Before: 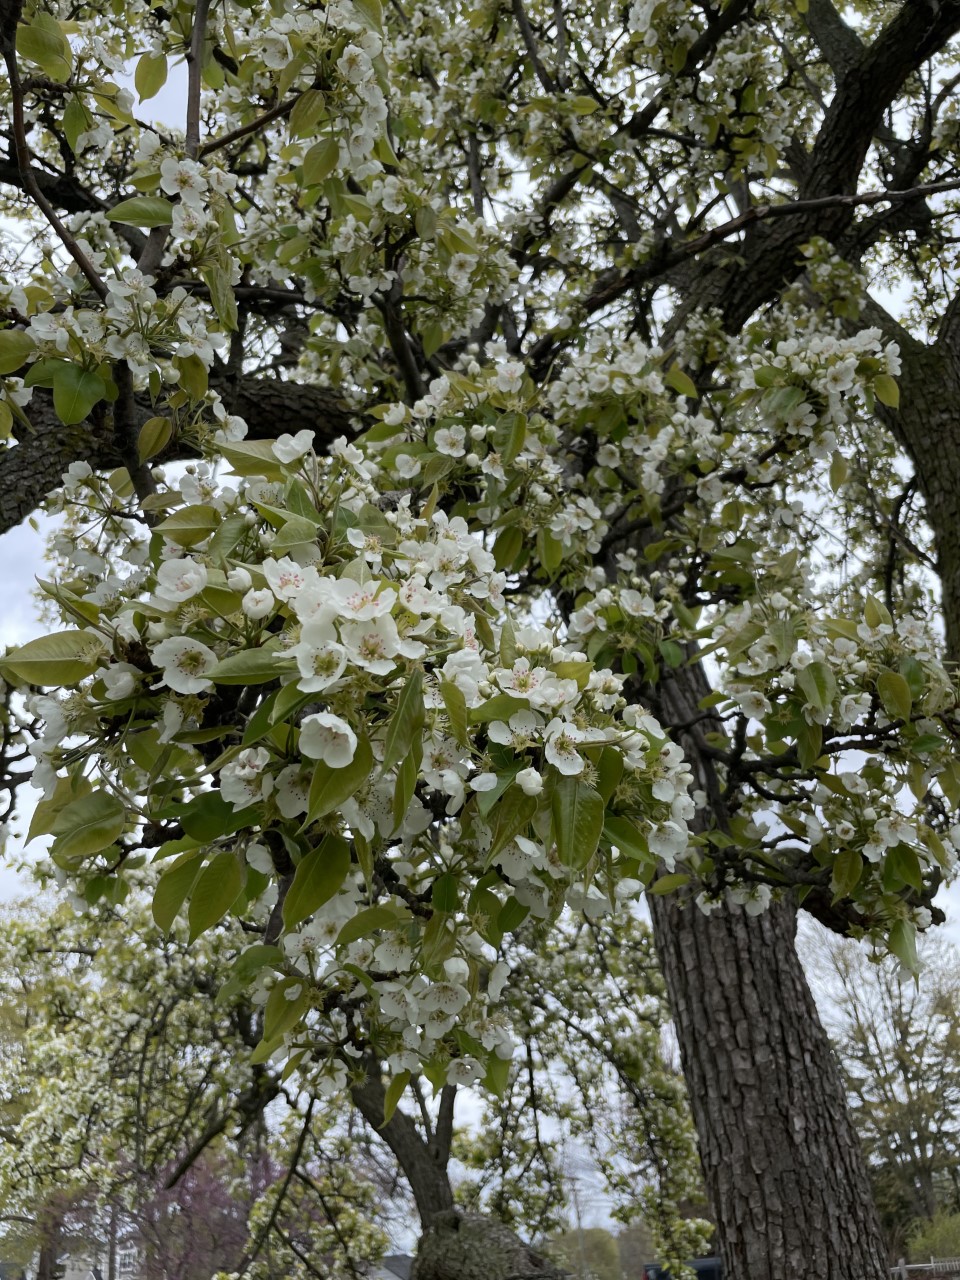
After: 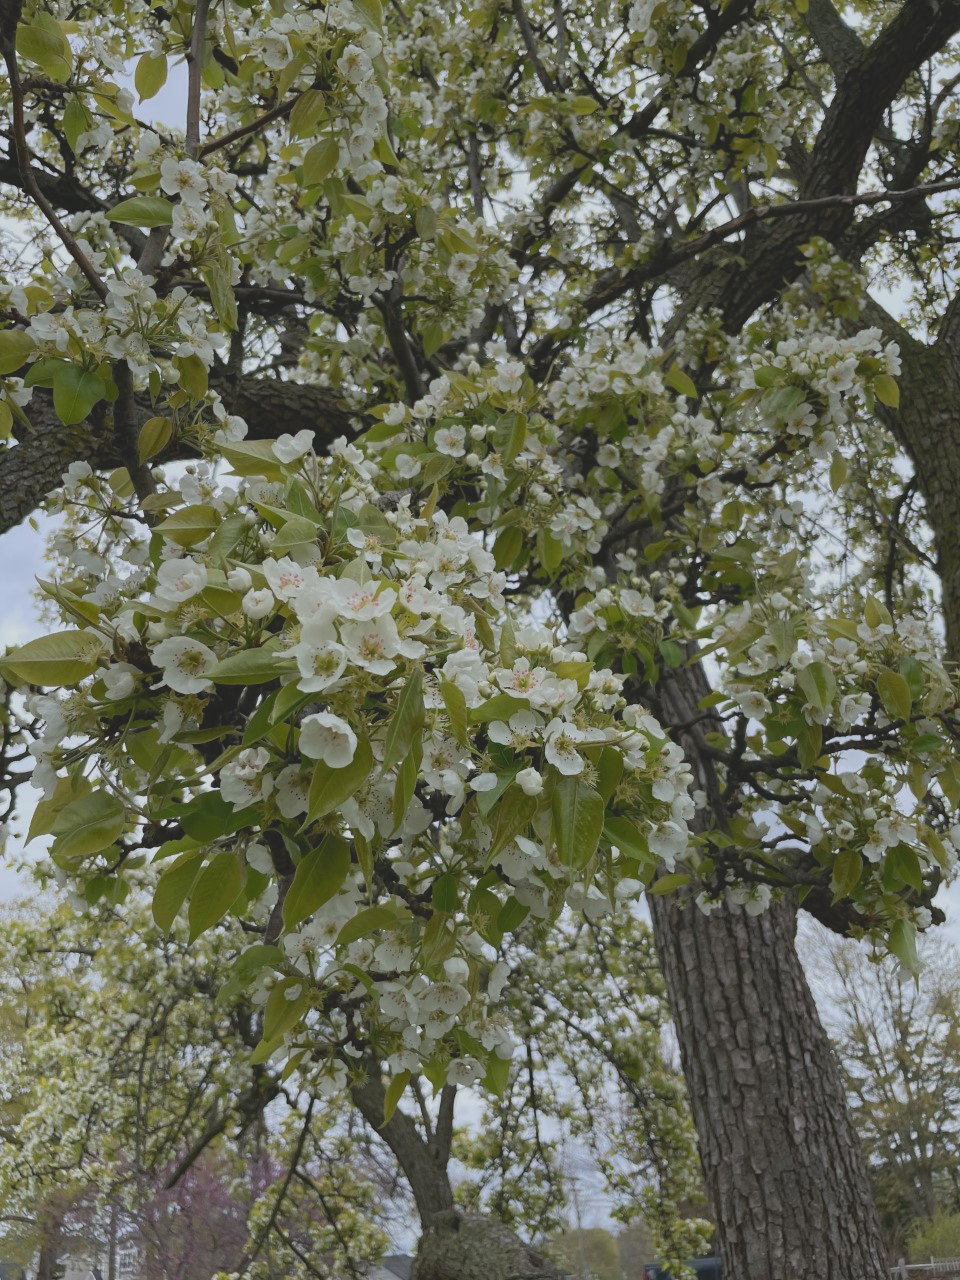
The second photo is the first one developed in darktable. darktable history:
contrast brightness saturation: contrast -0.274
